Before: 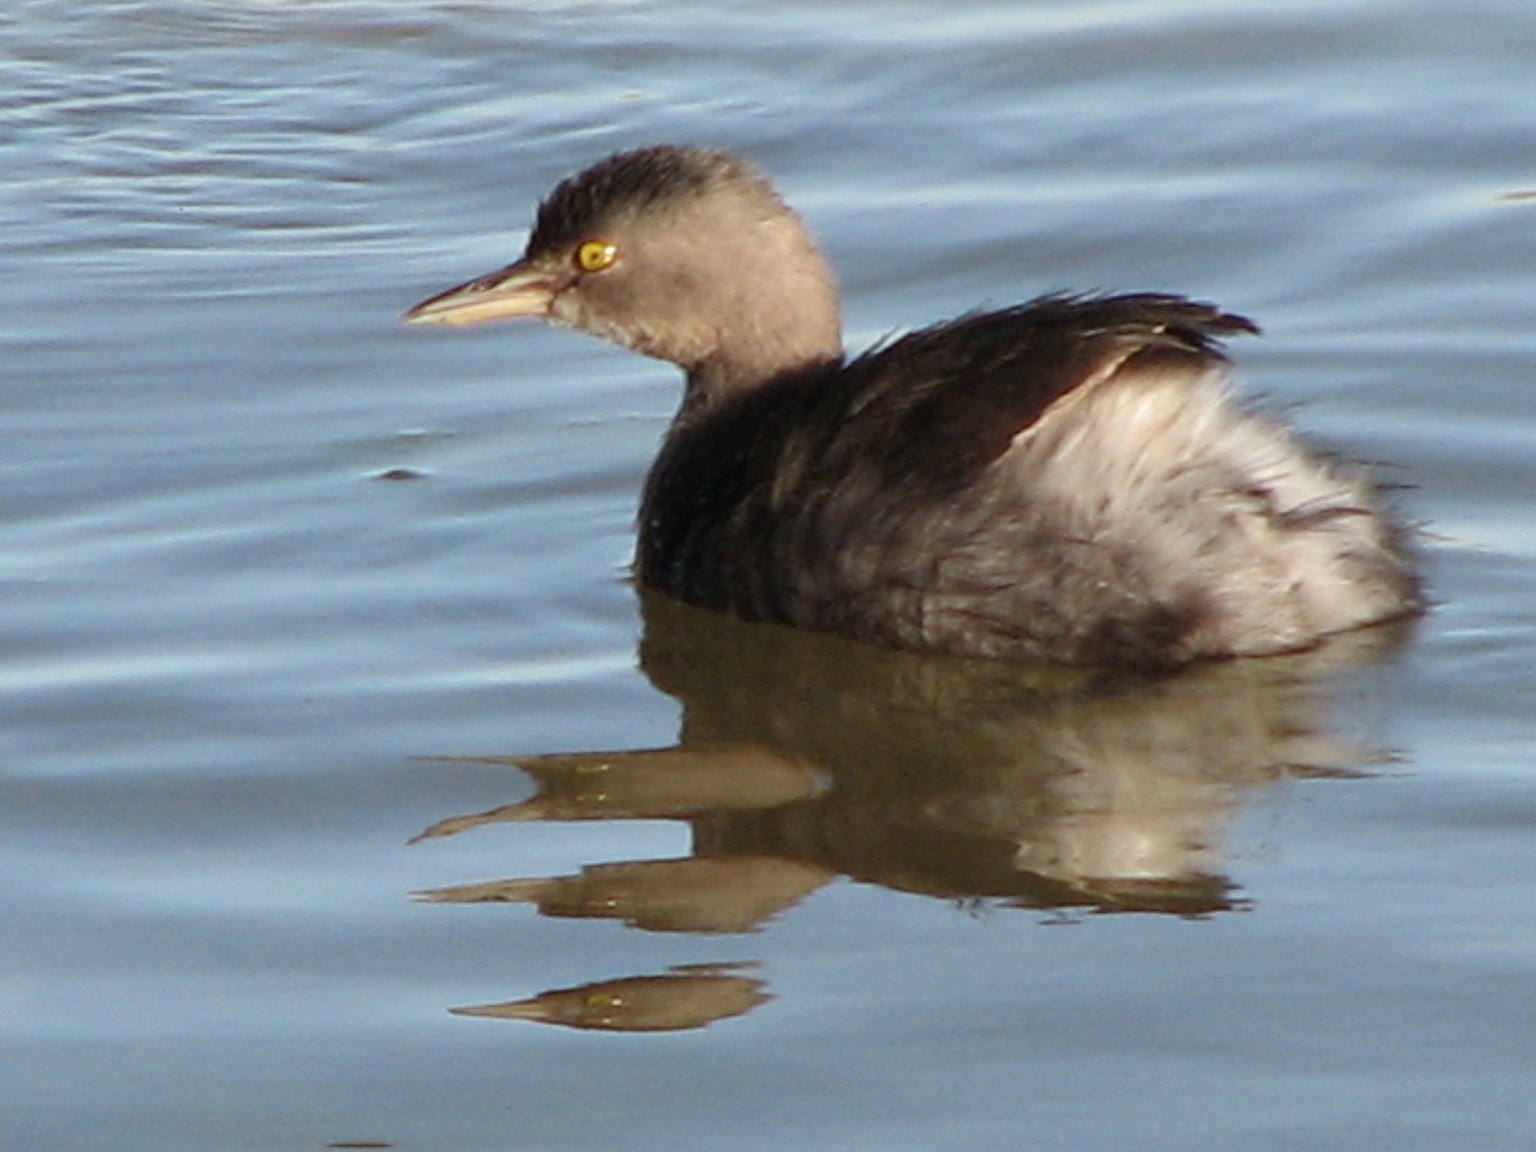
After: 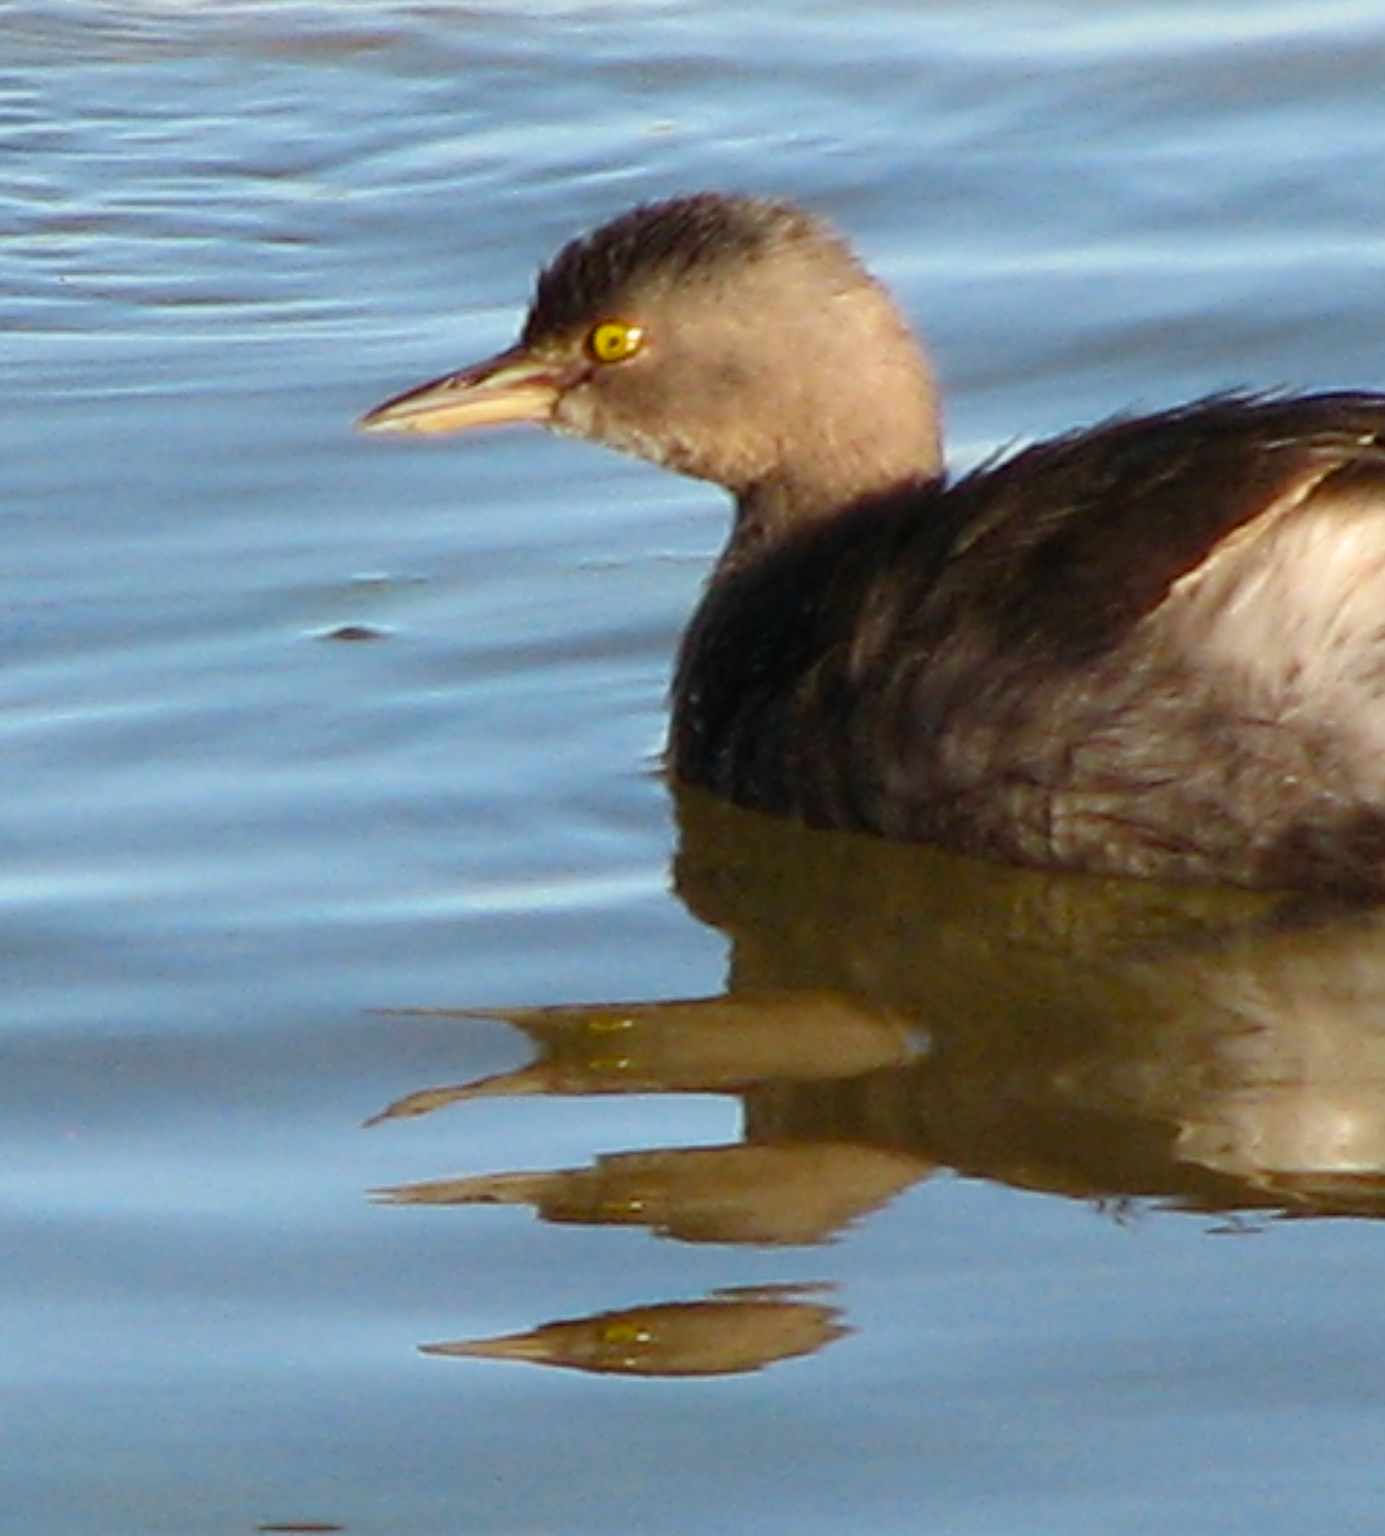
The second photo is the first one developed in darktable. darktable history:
color balance rgb: linear chroma grading › global chroma 15.47%, perceptual saturation grading › global saturation 19.554%, global vibrance 9.472%
shadows and highlights: shadows -1.48, highlights 40.72
crop and rotate: left 8.783%, right 23.579%
